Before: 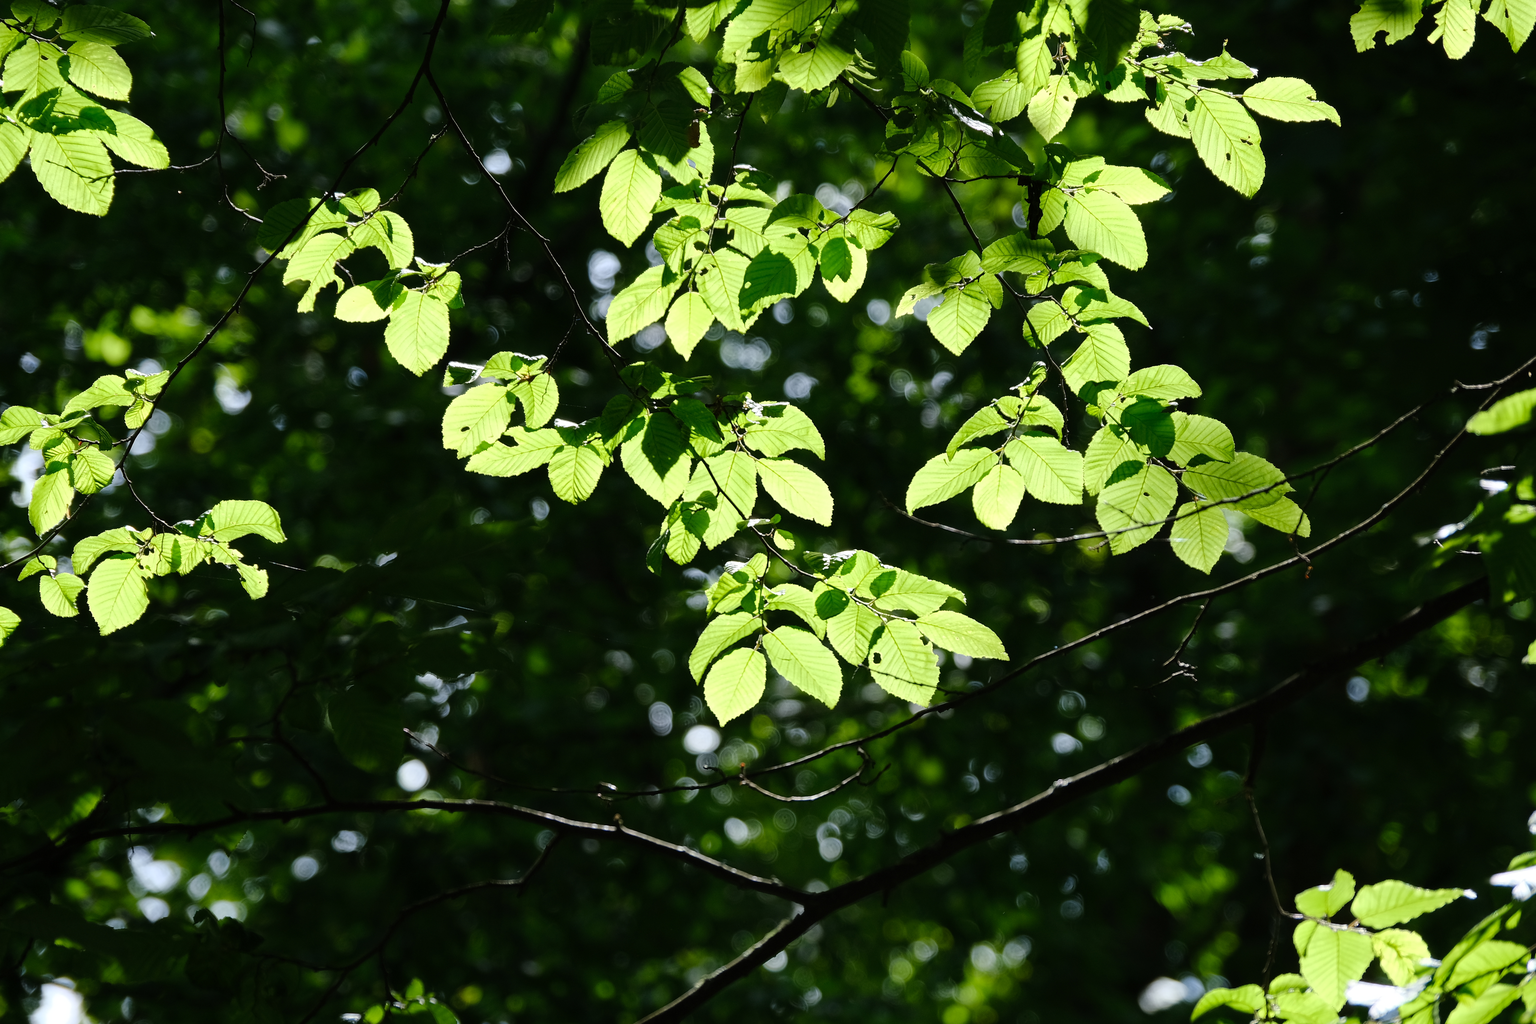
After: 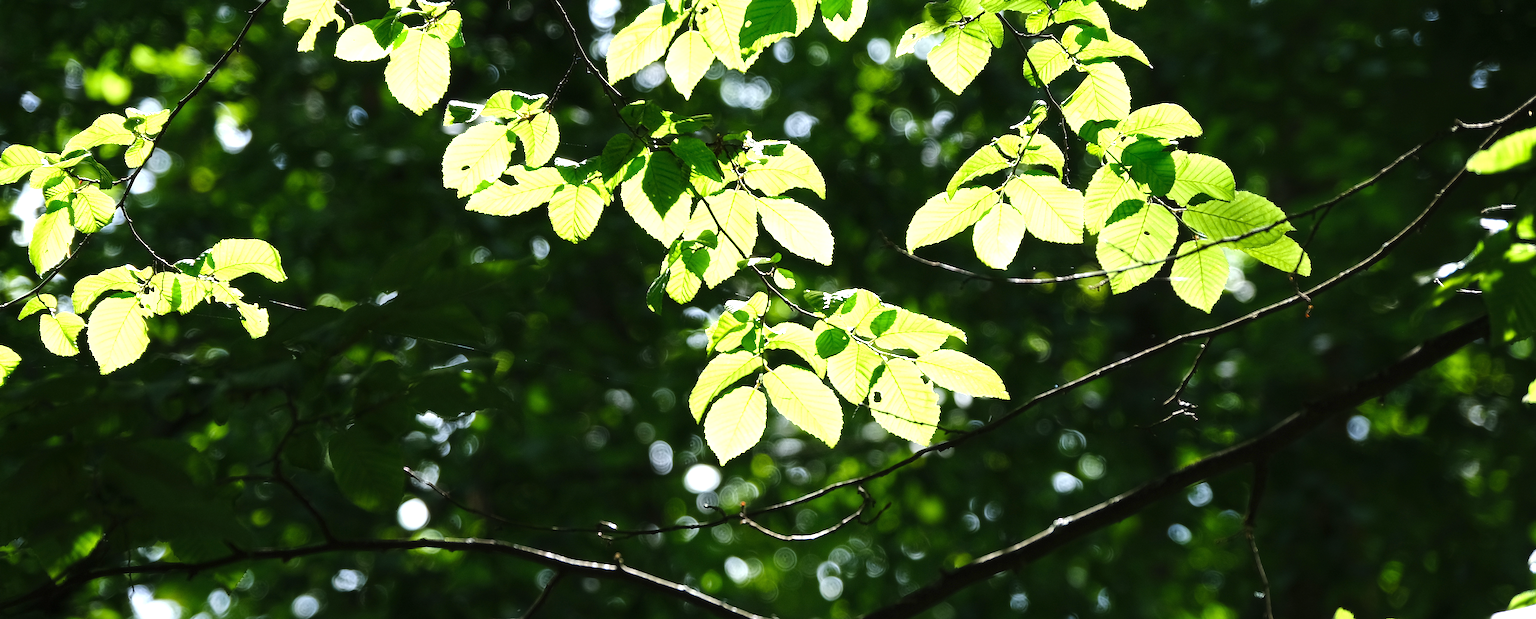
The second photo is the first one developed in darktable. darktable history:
exposure: black level correction 0, exposure 1 EV, compensate highlight preservation false
crop and rotate: top 25.534%, bottom 13.96%
